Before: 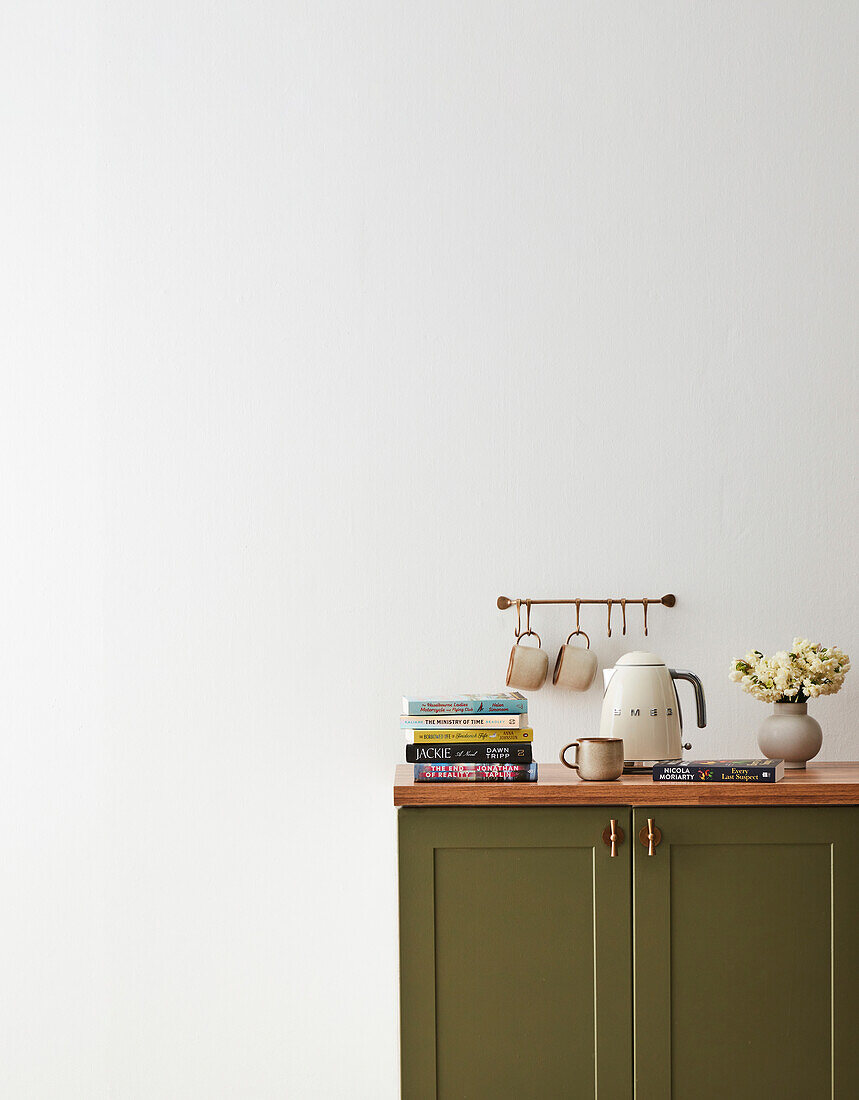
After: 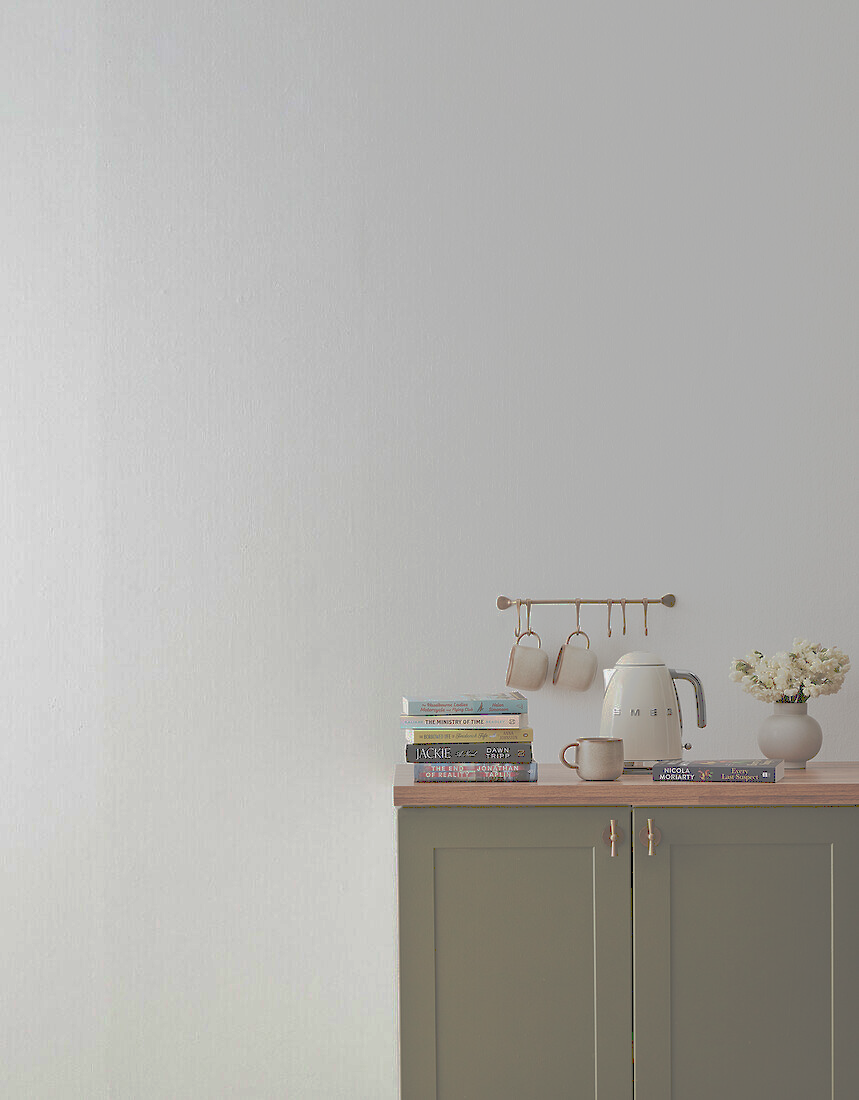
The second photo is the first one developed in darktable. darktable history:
tone curve: curves: ch0 [(0, 0) (0.003, 0.322) (0.011, 0.327) (0.025, 0.345) (0.044, 0.365) (0.069, 0.378) (0.1, 0.391) (0.136, 0.403) (0.177, 0.412) (0.224, 0.429) (0.277, 0.448) (0.335, 0.474) (0.399, 0.503) (0.468, 0.537) (0.543, 0.57) (0.623, 0.61) (0.709, 0.653) (0.801, 0.699) (0.898, 0.75) (1, 1)], preserve colors none
exposure: black level correction 0.002, exposure -0.1 EV, compensate highlight preservation false
tone equalizer: -8 EV -1.84 EV, -7 EV -1.16 EV, -6 EV -1.62 EV, smoothing diameter 25%, edges refinement/feathering 10, preserve details guided filter
